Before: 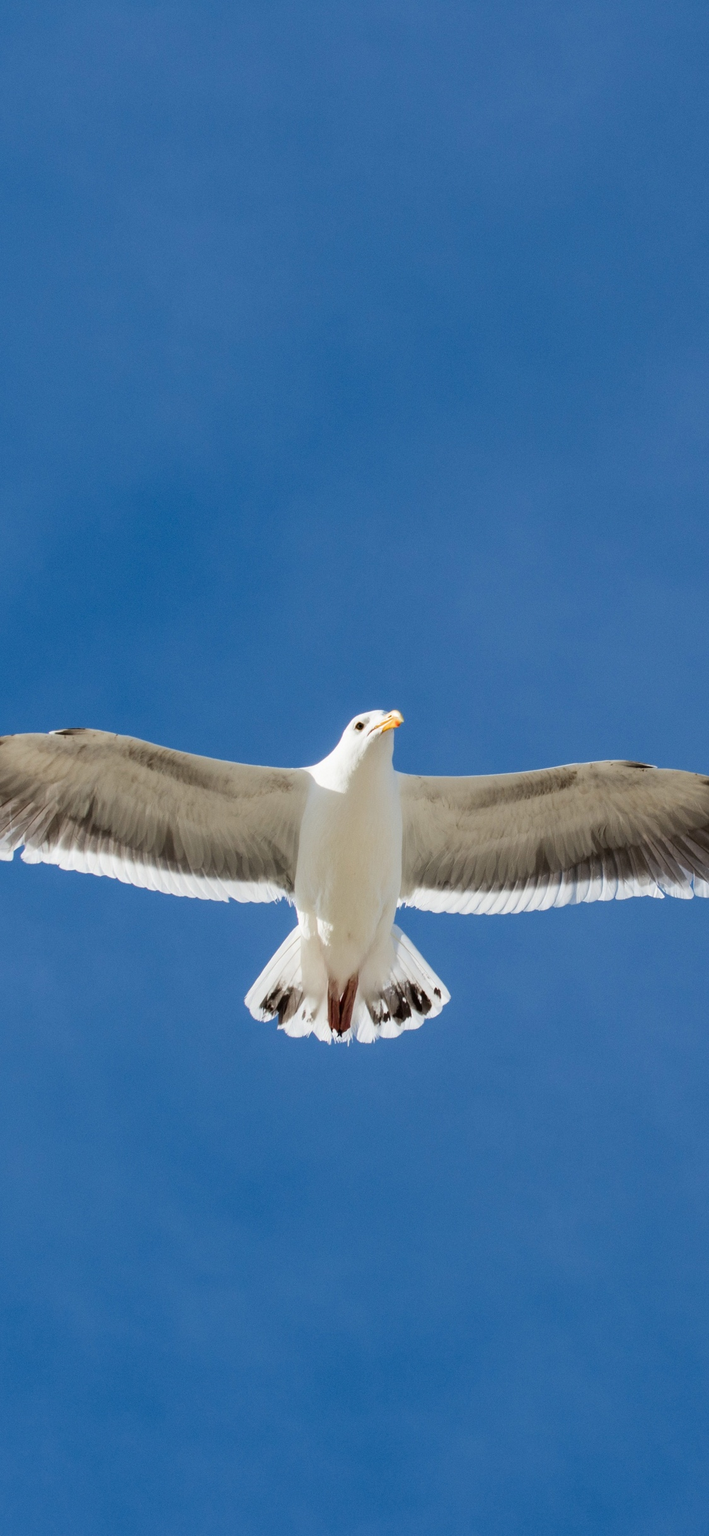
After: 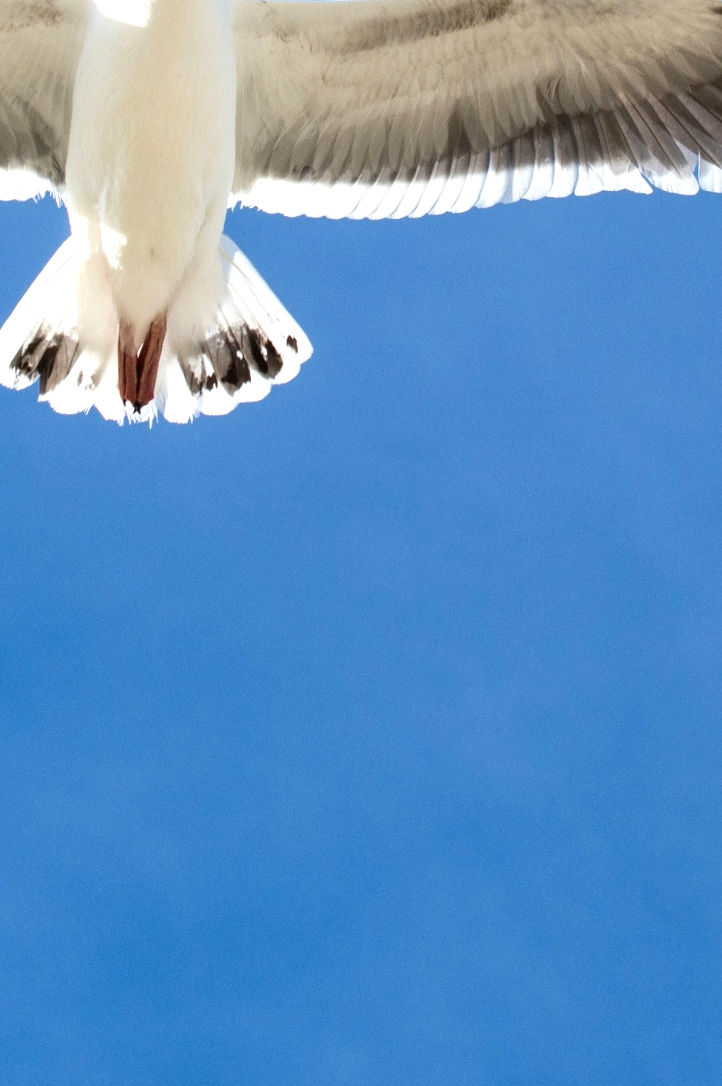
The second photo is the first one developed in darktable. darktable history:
exposure: black level correction 0, exposure 0.693 EV, compensate highlight preservation false
crop and rotate: left 35.788%, top 50.536%, bottom 4.845%
